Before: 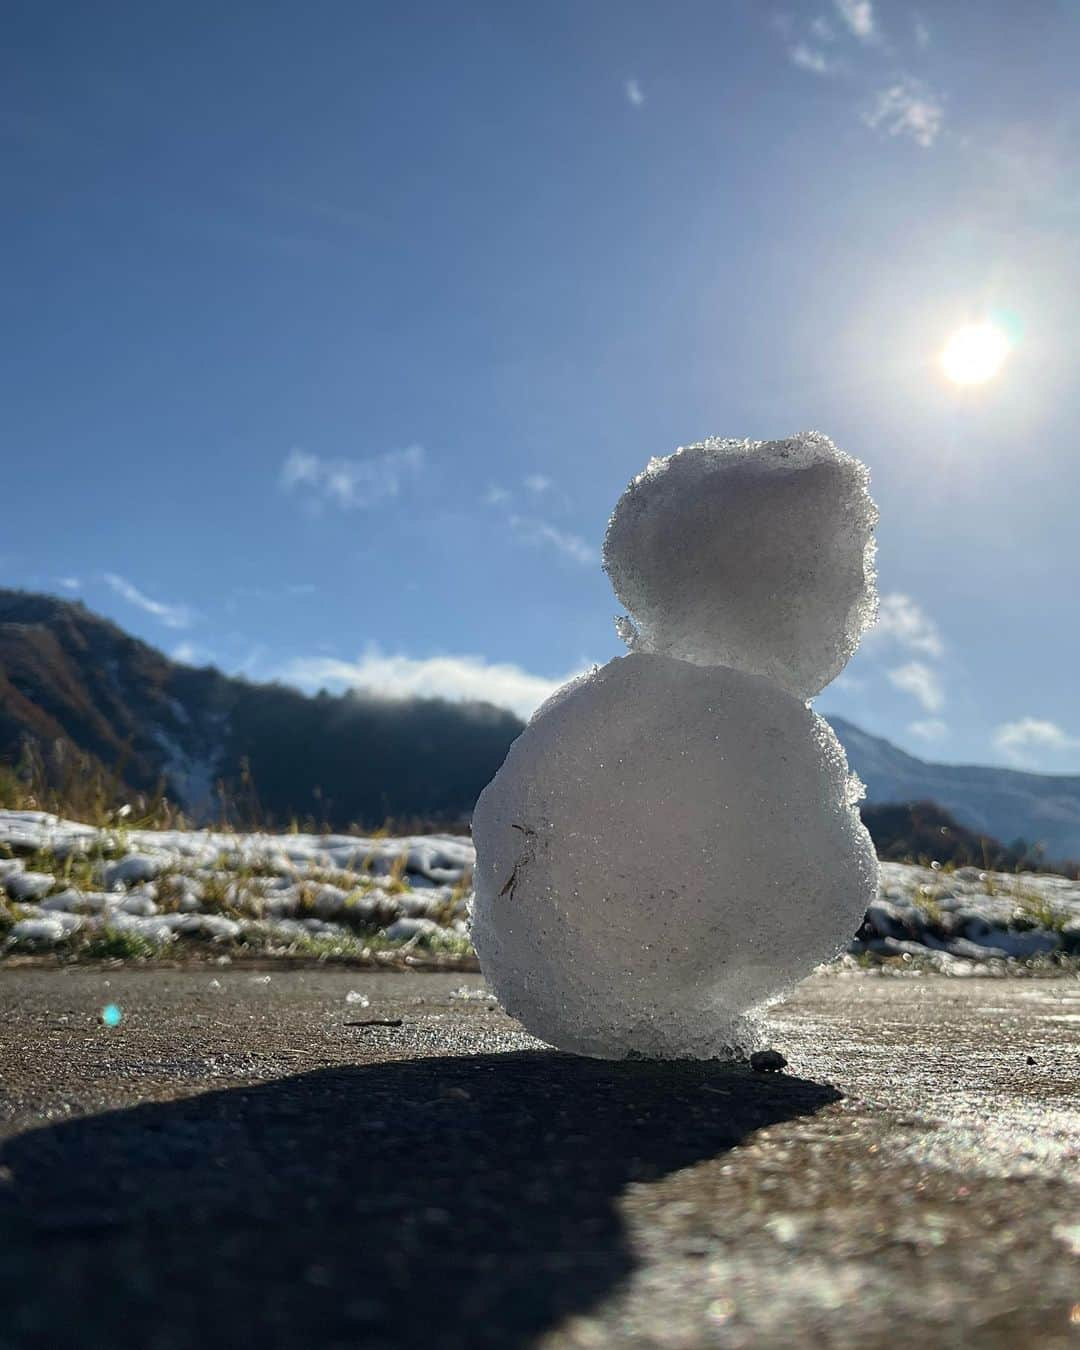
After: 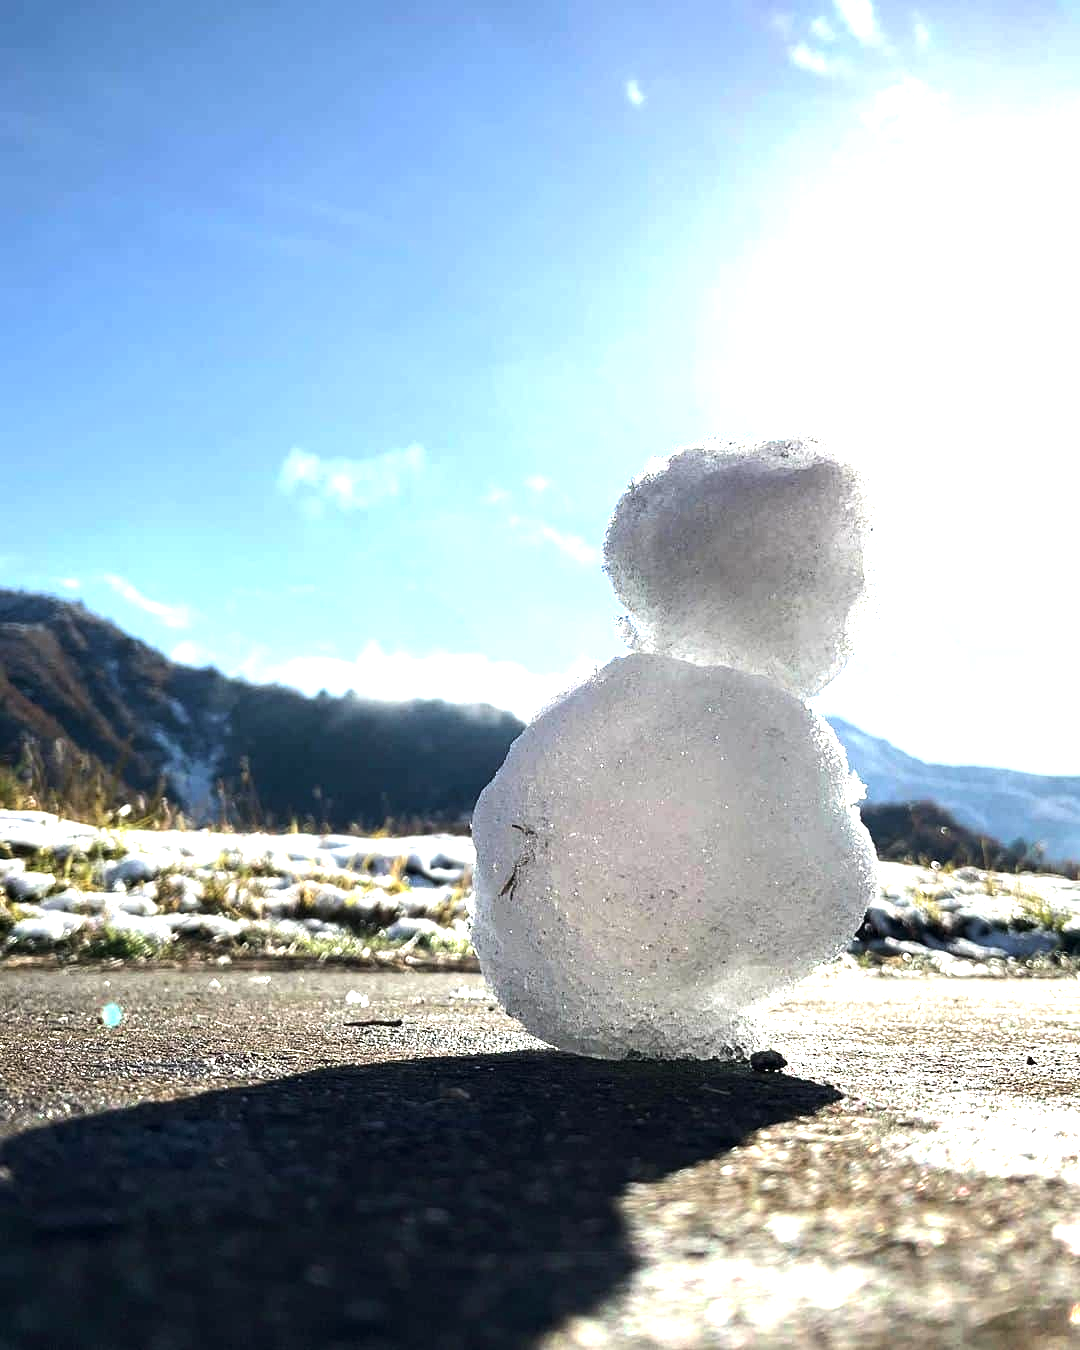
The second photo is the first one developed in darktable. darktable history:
local contrast: highlights 104%, shadows 99%, detail 119%, midtone range 0.2
tone equalizer: -8 EV -0.753 EV, -7 EV -0.687 EV, -6 EV -0.583 EV, -5 EV -0.395 EV, -3 EV 0.375 EV, -2 EV 0.6 EV, -1 EV 0.68 EV, +0 EV 0.756 EV, edges refinement/feathering 500, mask exposure compensation -1.57 EV, preserve details no
exposure: black level correction 0, exposure 1.095 EV, compensate highlight preservation false
